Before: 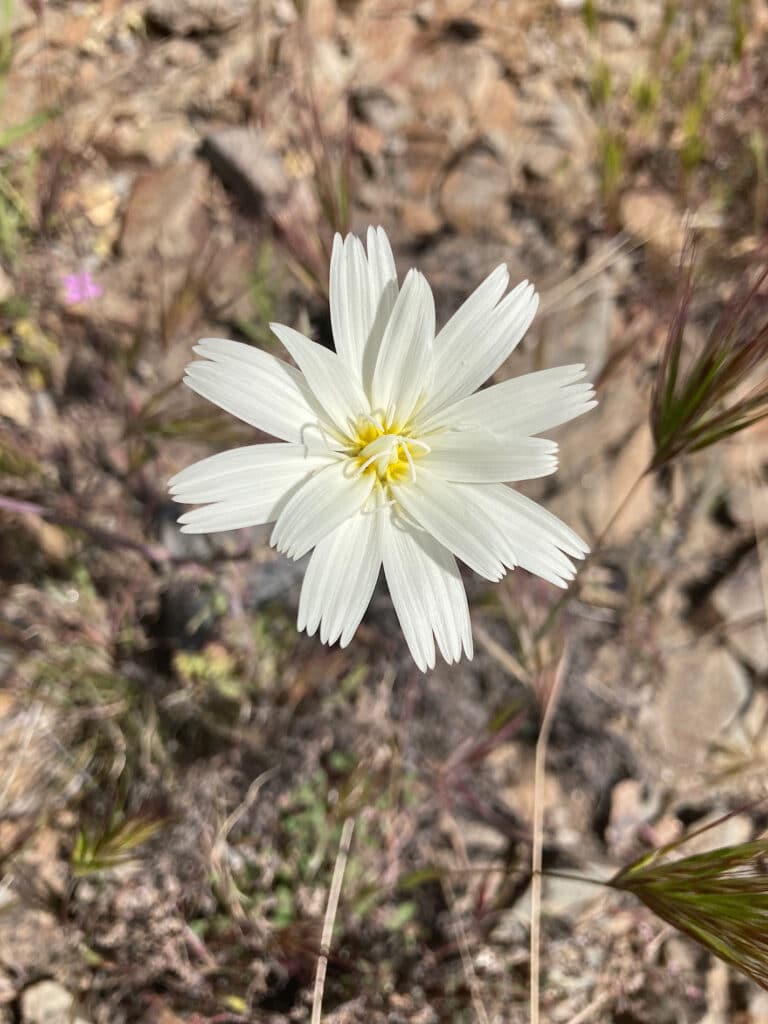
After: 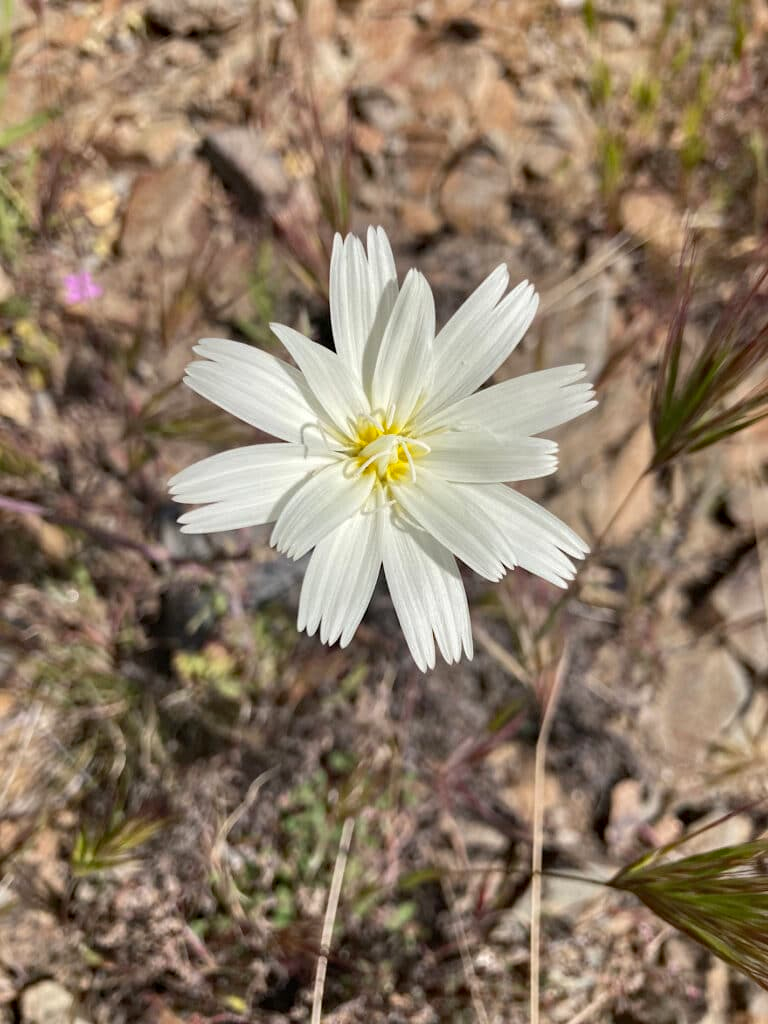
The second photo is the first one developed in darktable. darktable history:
shadows and highlights: shadows 25, highlights -25
haze removal: adaptive false
